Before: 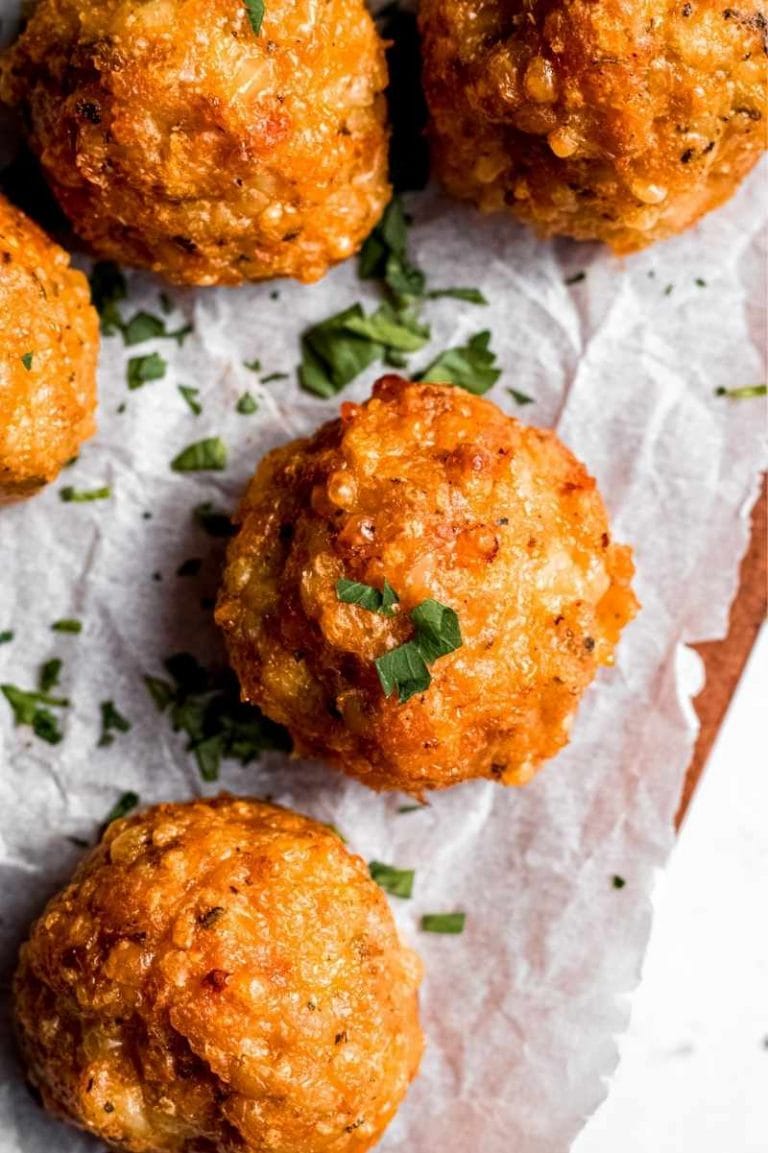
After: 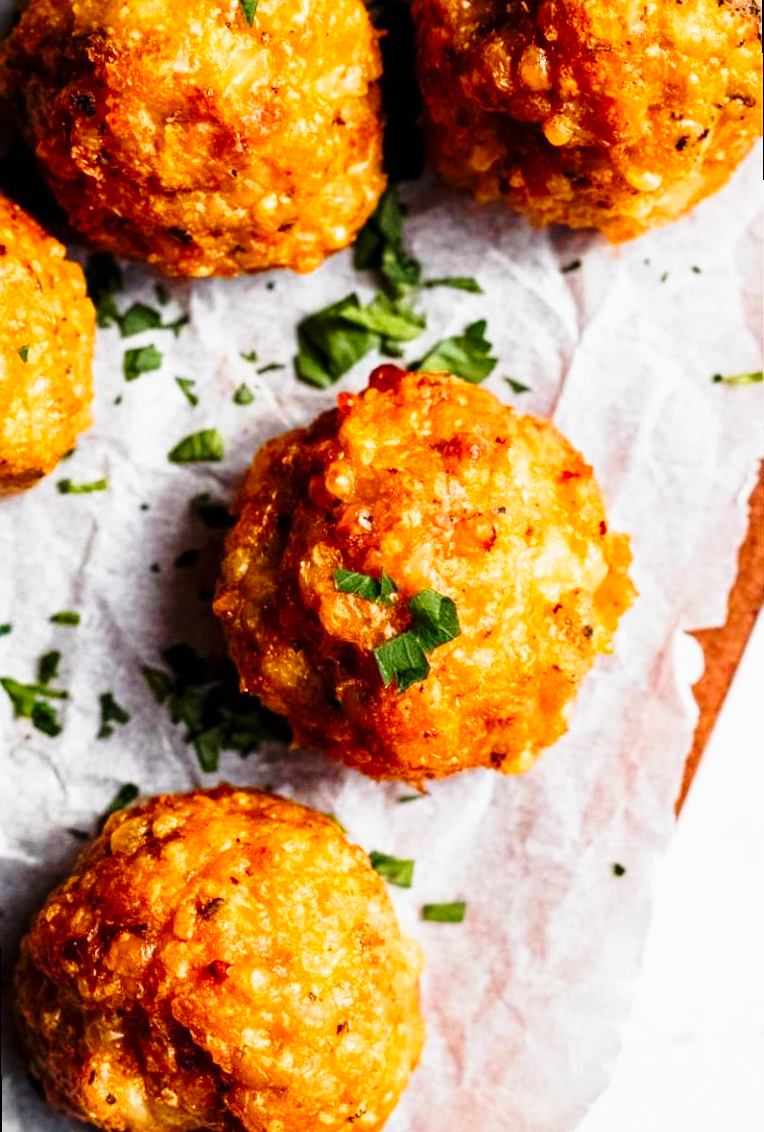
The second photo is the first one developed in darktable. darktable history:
contrast brightness saturation: saturation 0.1
exposure: exposure -0.582 EV, compensate highlight preservation false
rotate and perspective: rotation -0.45°, automatic cropping original format, crop left 0.008, crop right 0.992, crop top 0.012, crop bottom 0.988
base curve: curves: ch0 [(0, 0) (0.026, 0.03) (0.109, 0.232) (0.351, 0.748) (0.669, 0.968) (1, 1)], preserve colors none
